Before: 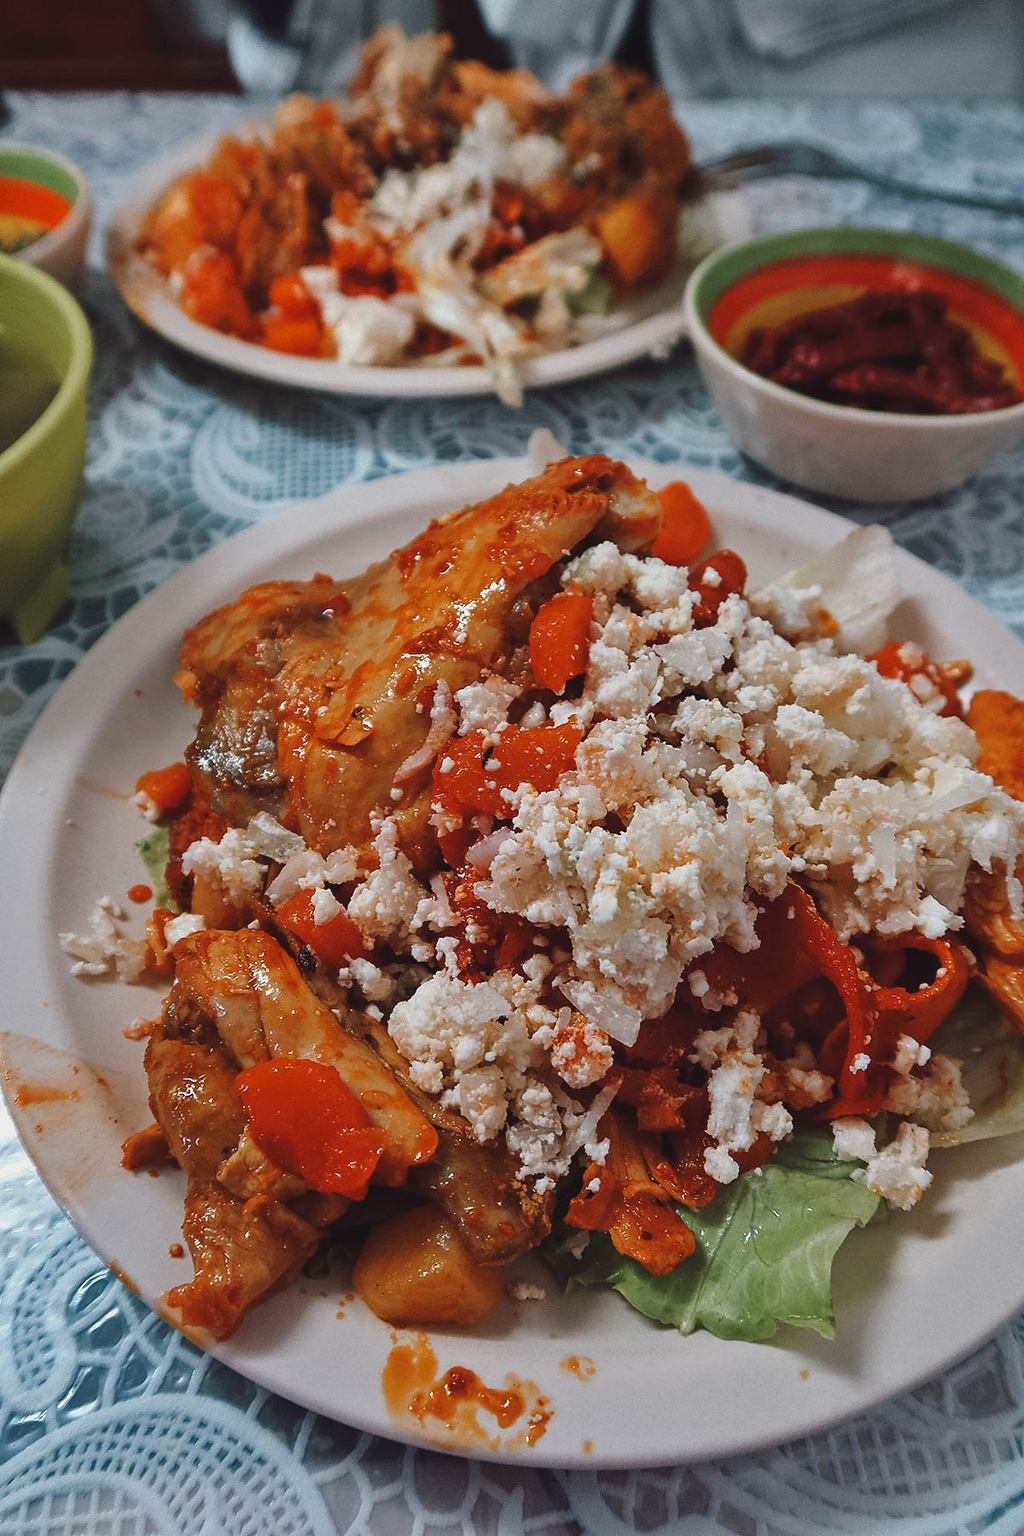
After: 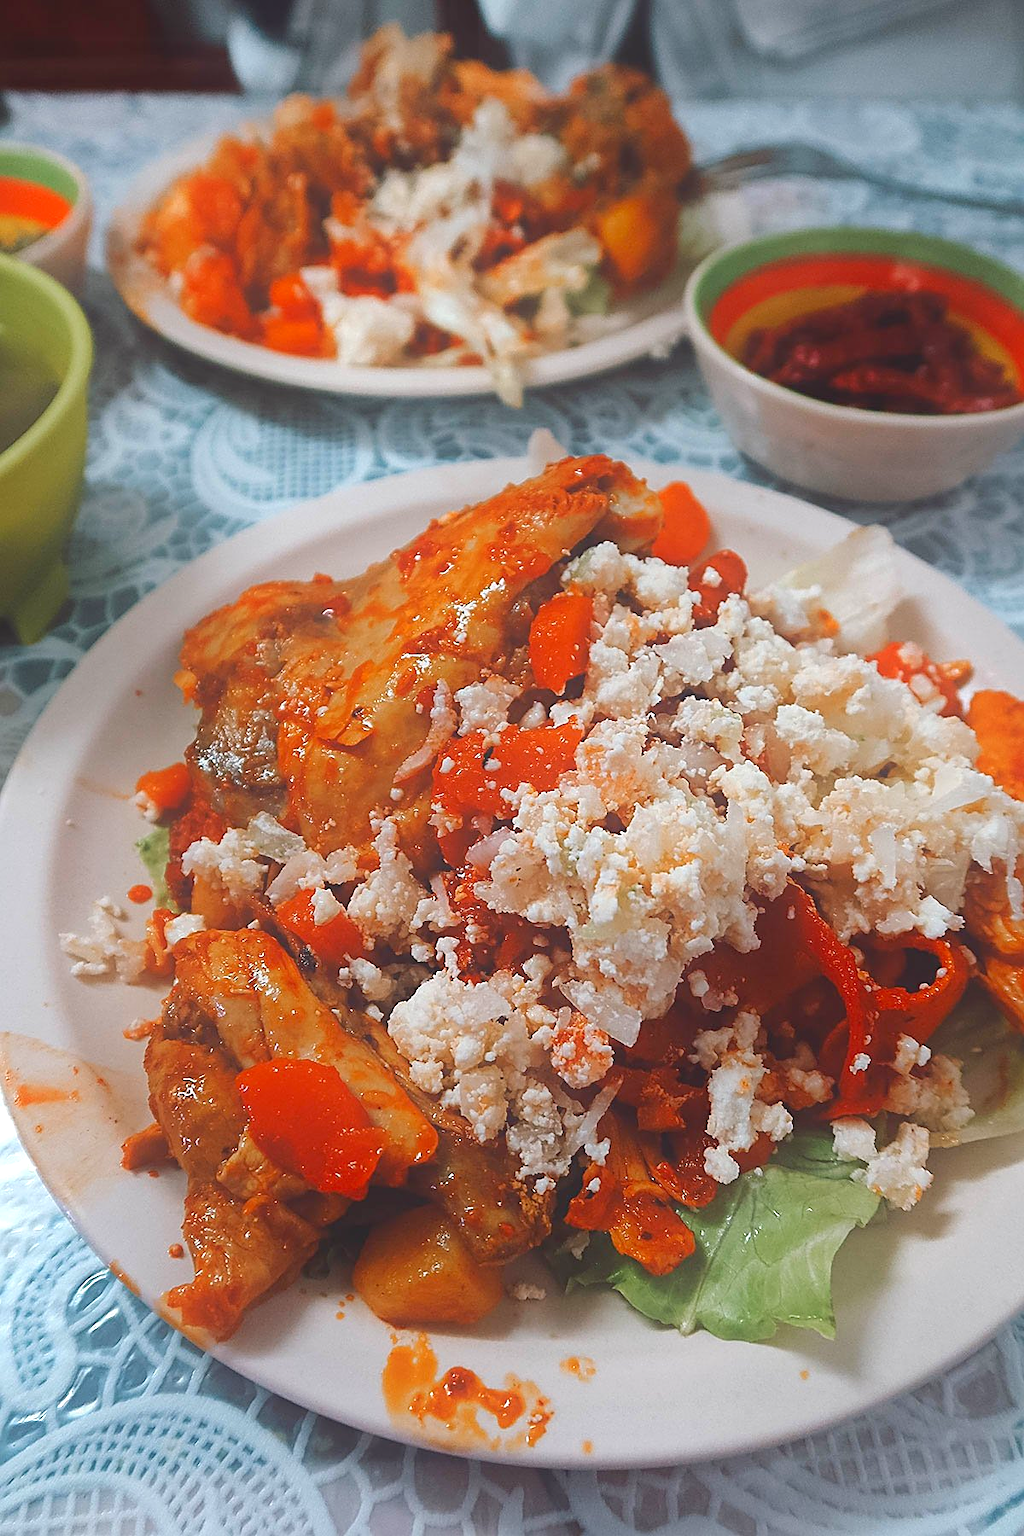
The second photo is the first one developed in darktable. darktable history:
sharpen: on, module defaults
contrast equalizer: y [[0.601, 0.6, 0.598, 0.598, 0.6, 0.601], [0.5 ×6], [0.5 ×6], [0 ×6], [0 ×6]], mix -0.999
exposure: black level correction 0.001, exposure 0.673 EV, compensate highlight preservation false
